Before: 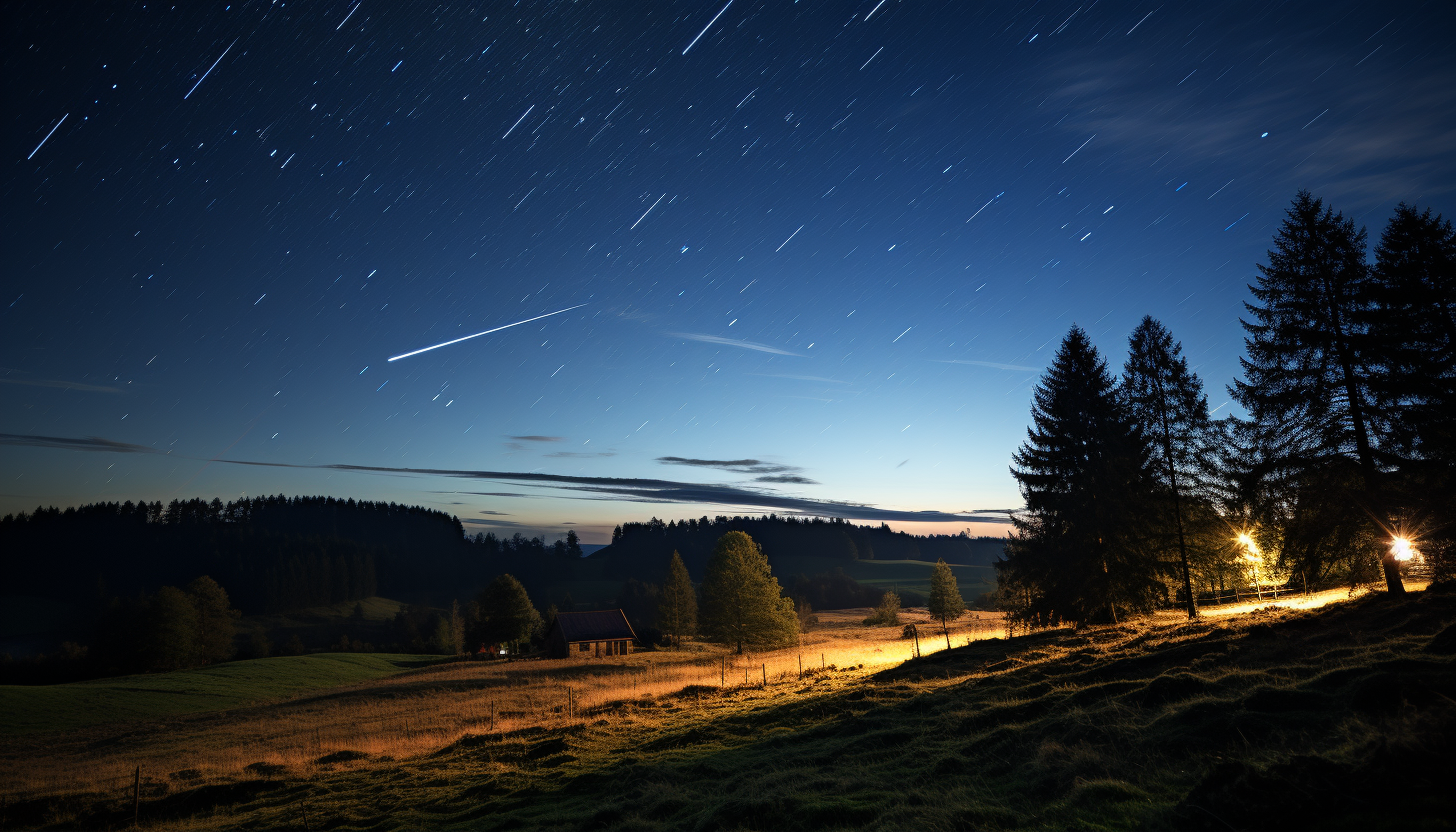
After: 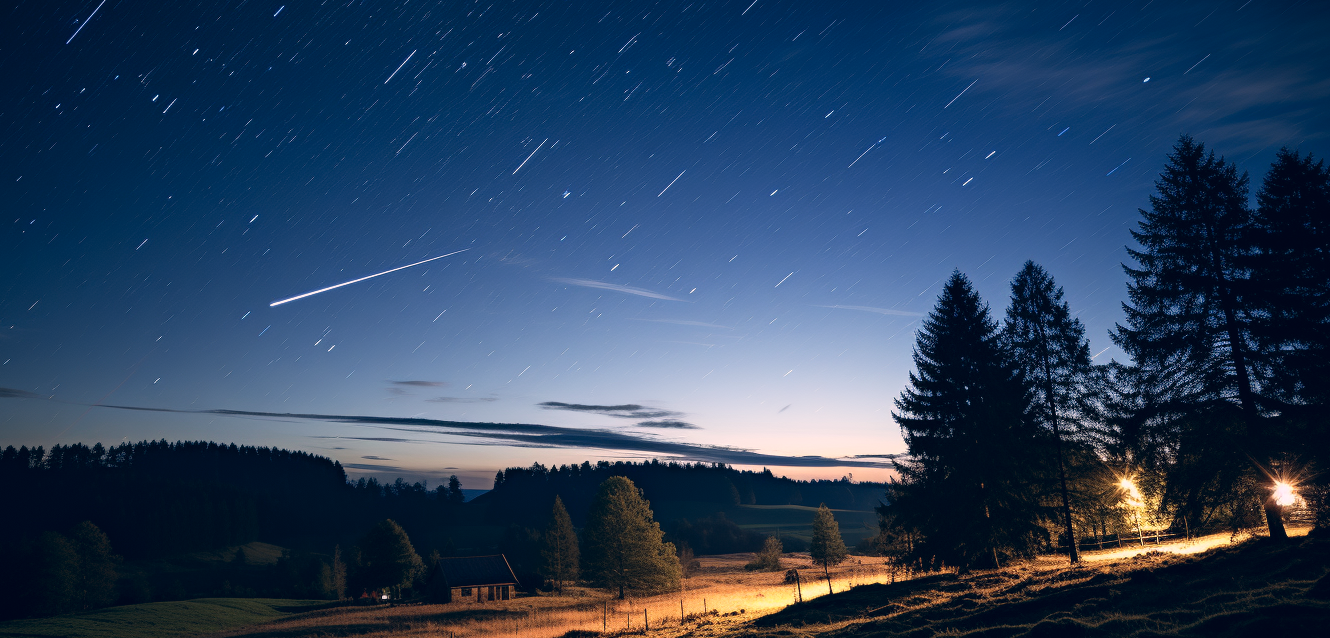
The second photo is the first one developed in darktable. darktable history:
crop: left 8.155%, top 6.611%, bottom 15.385%
color correction: highlights a* 14.46, highlights b* 5.85, shadows a* -5.53, shadows b* -15.24, saturation 0.85
